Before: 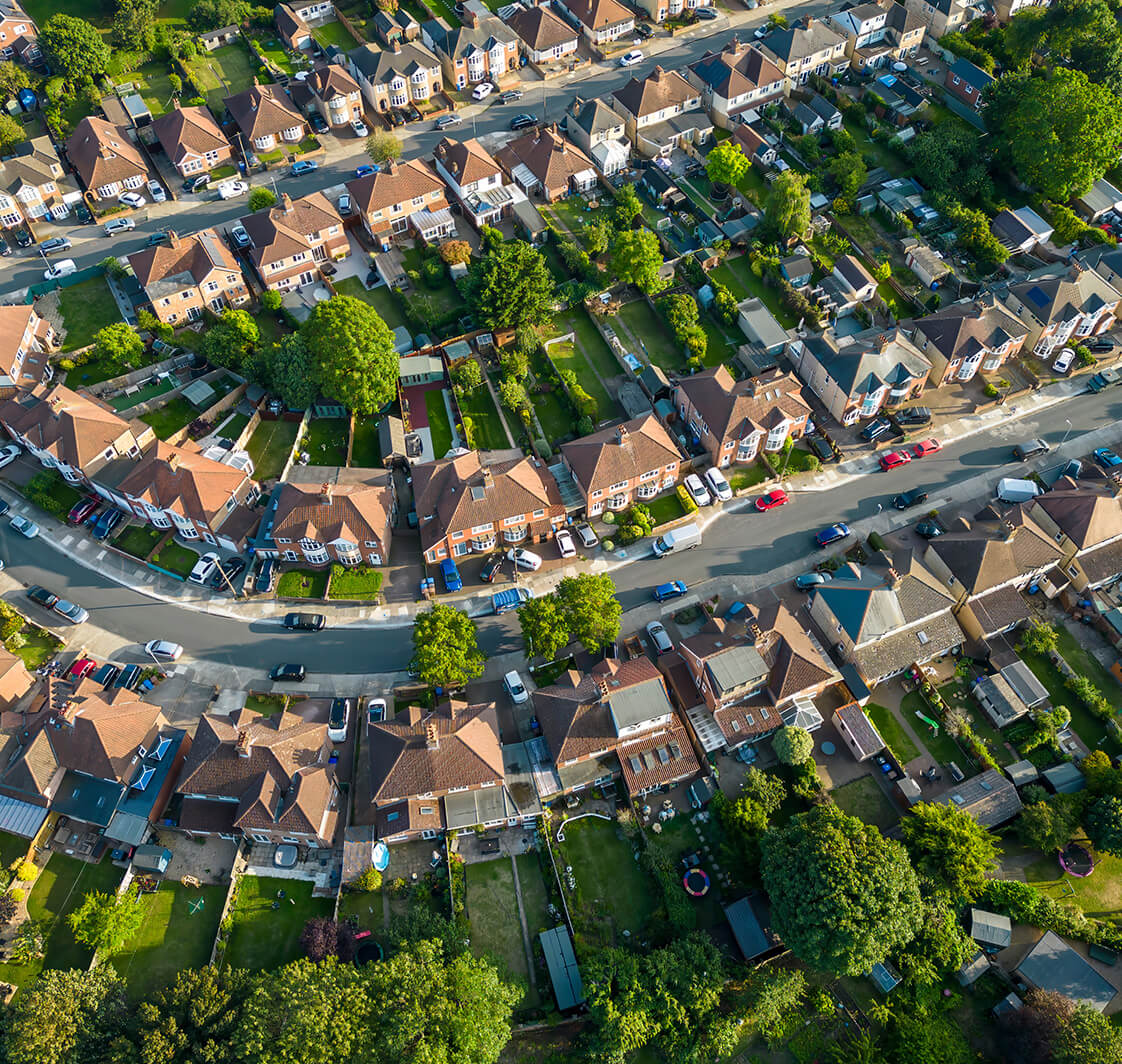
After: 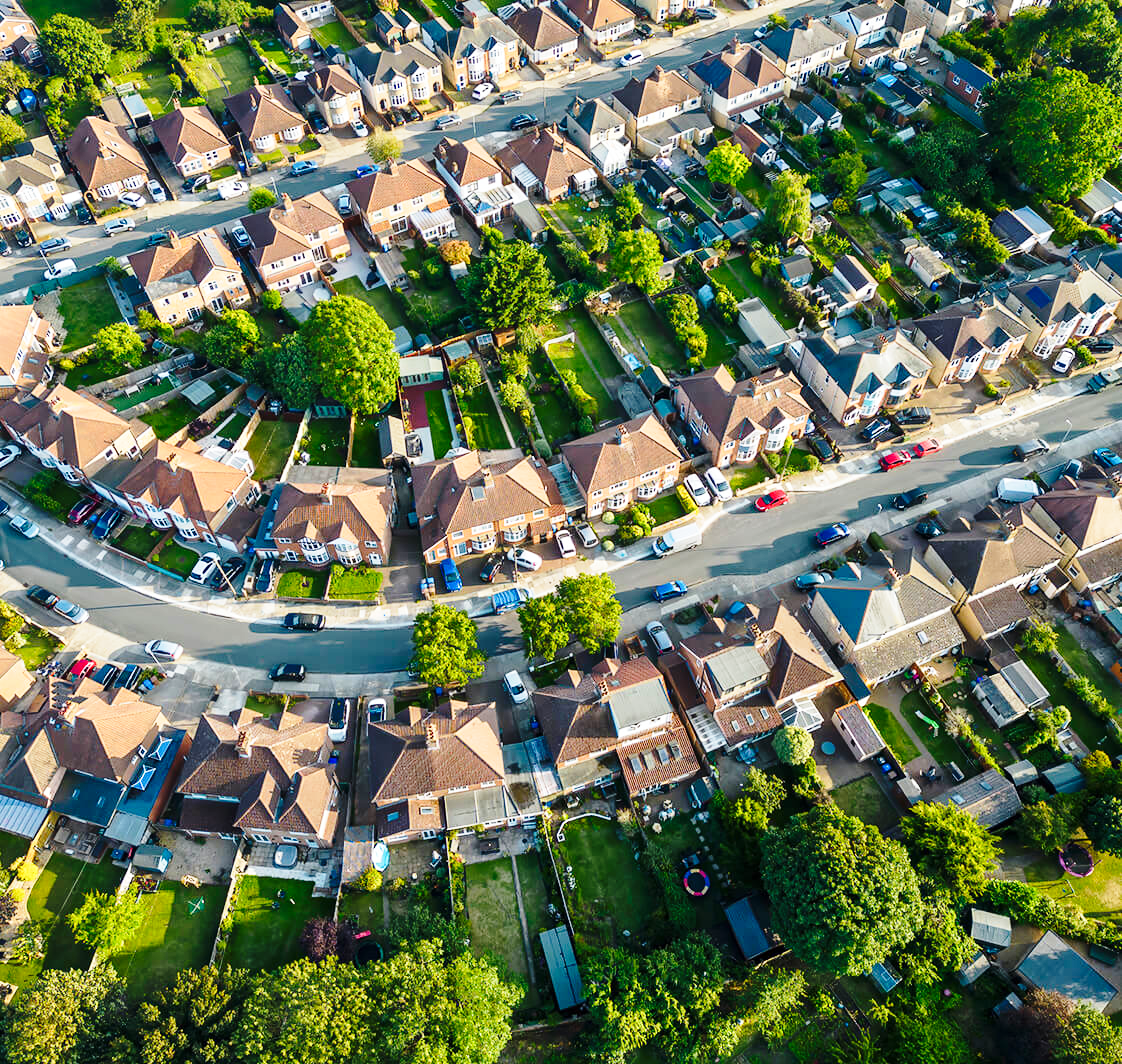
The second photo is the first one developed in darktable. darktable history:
color correction: highlights a* -0.182, highlights b* -0.124
base curve: curves: ch0 [(0, 0) (0.028, 0.03) (0.121, 0.232) (0.46, 0.748) (0.859, 0.968) (1, 1)], preserve colors none
